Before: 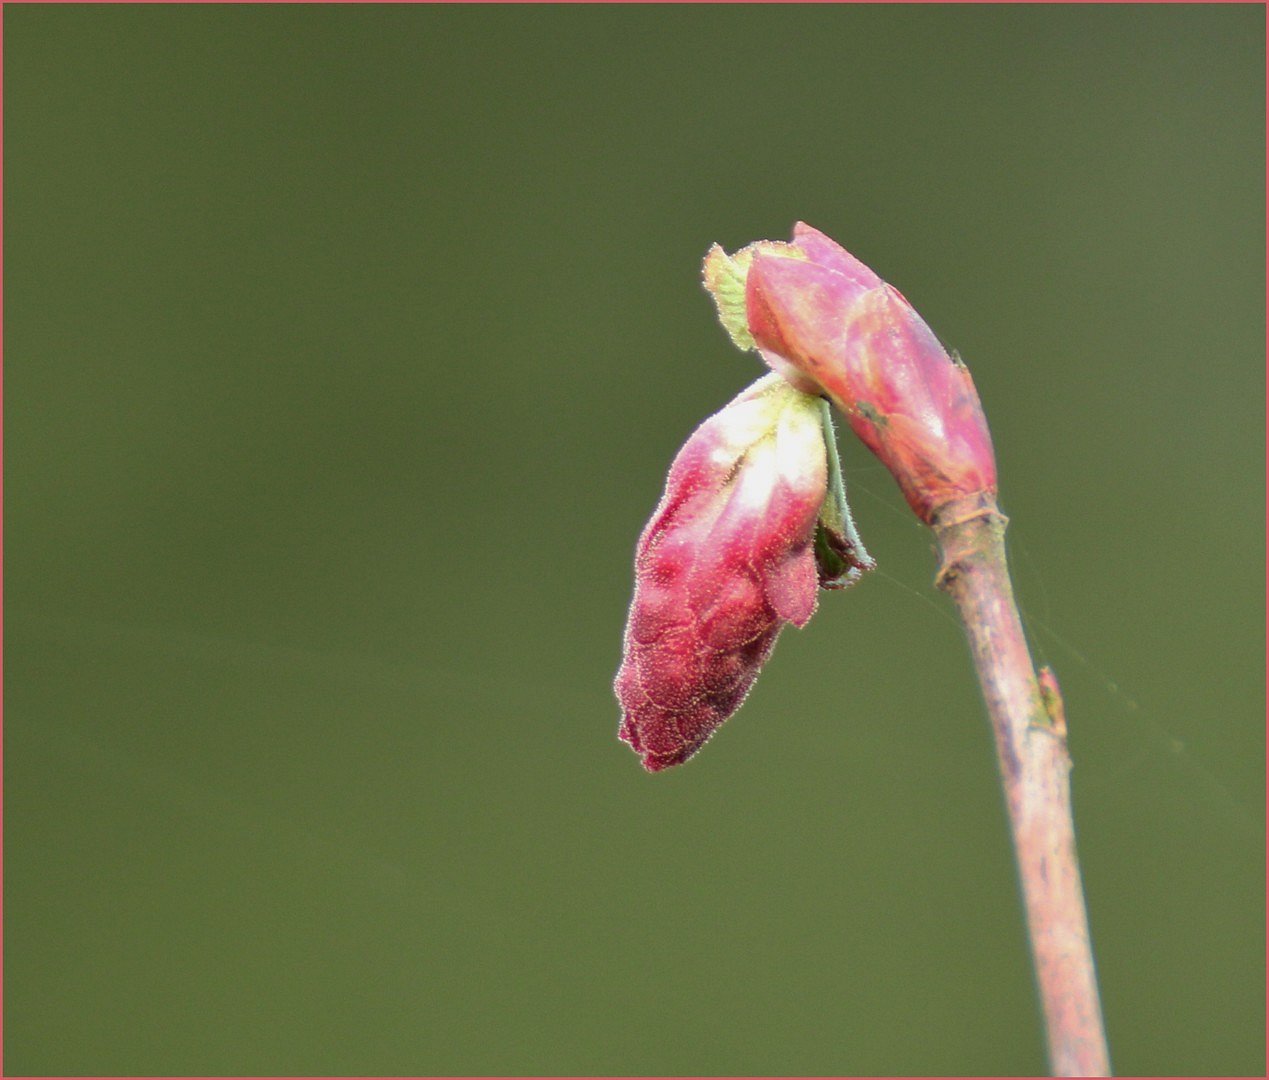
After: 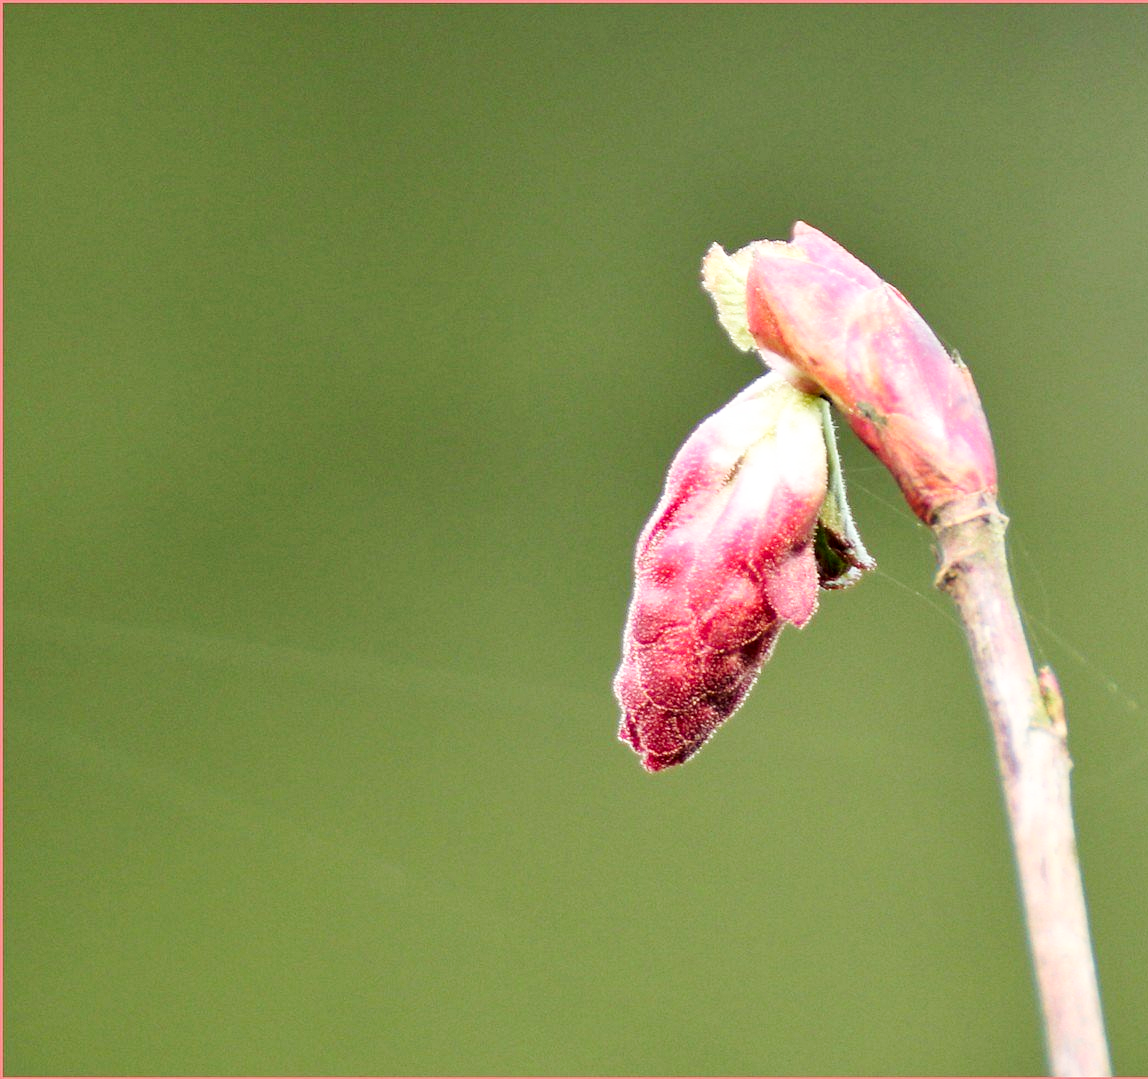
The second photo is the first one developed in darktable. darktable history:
crop: right 9.485%, bottom 0.025%
base curve: curves: ch0 [(0, 0) (0.005, 0.002) (0.15, 0.3) (0.4, 0.7) (0.75, 0.95) (1, 1)], preserve colors none
contrast equalizer: octaves 7, y [[0.546, 0.552, 0.554, 0.554, 0.552, 0.546], [0.5 ×6], [0.5 ×6], [0 ×6], [0 ×6]]
